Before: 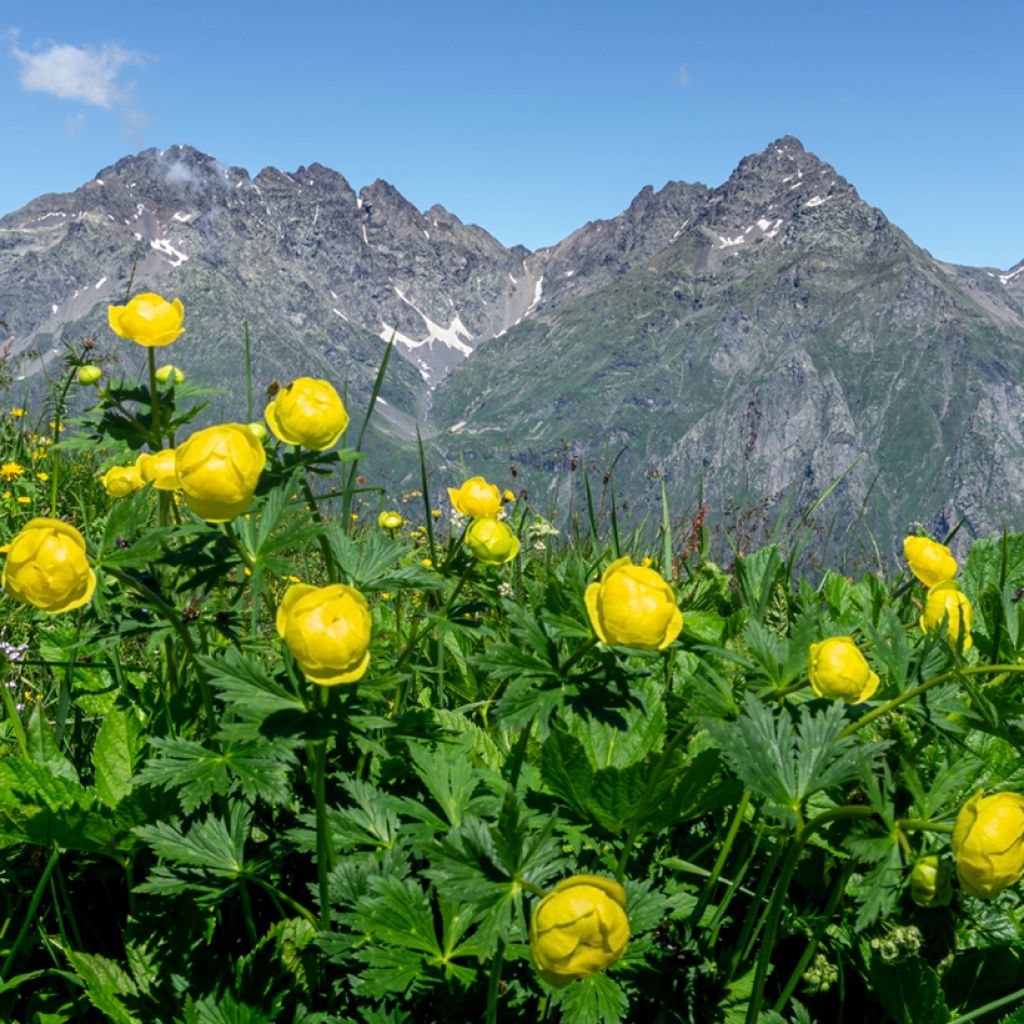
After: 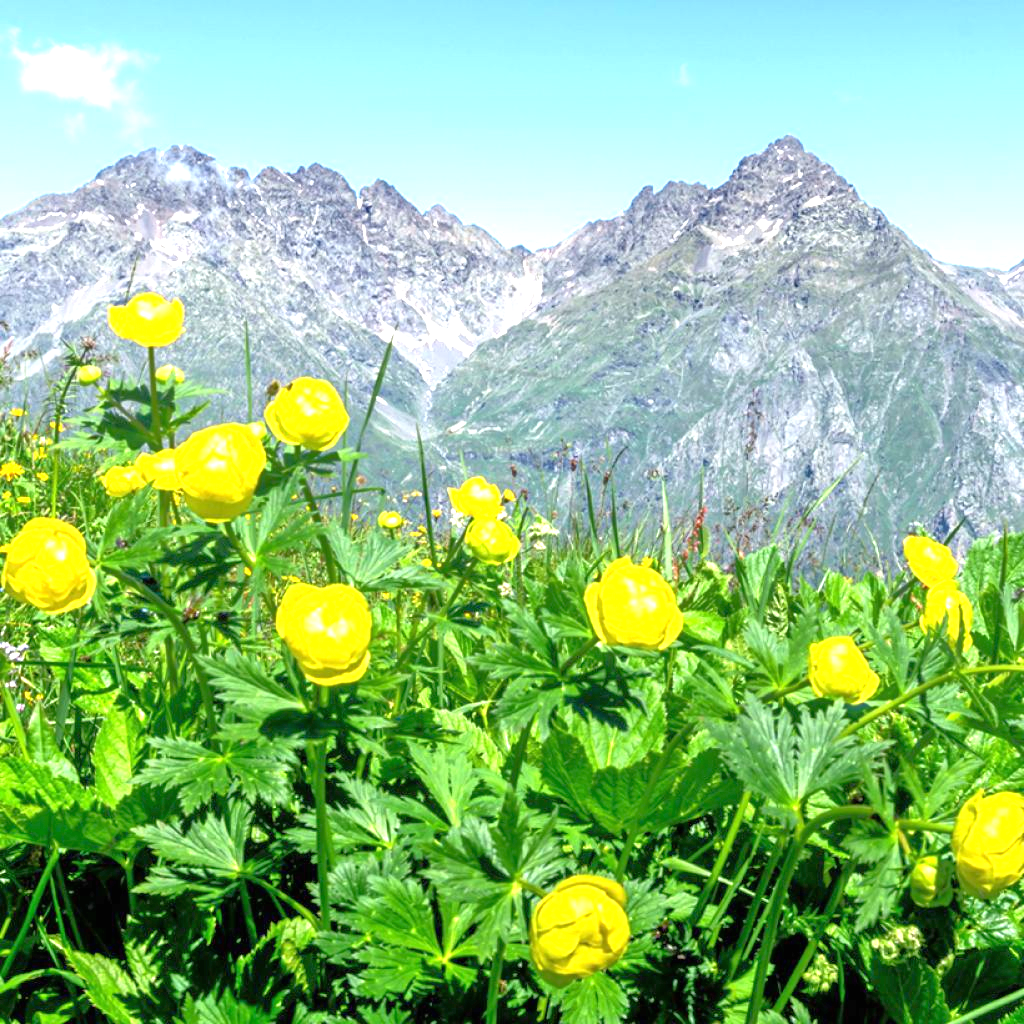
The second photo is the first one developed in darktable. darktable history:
exposure: black level correction 0, exposure 1.461 EV, compensate exposure bias true, compensate highlight preservation false
tone equalizer: -7 EV 0.148 EV, -6 EV 0.614 EV, -5 EV 1.12 EV, -4 EV 1.37 EV, -3 EV 1.18 EV, -2 EV 0.6 EV, -1 EV 0.148 EV
